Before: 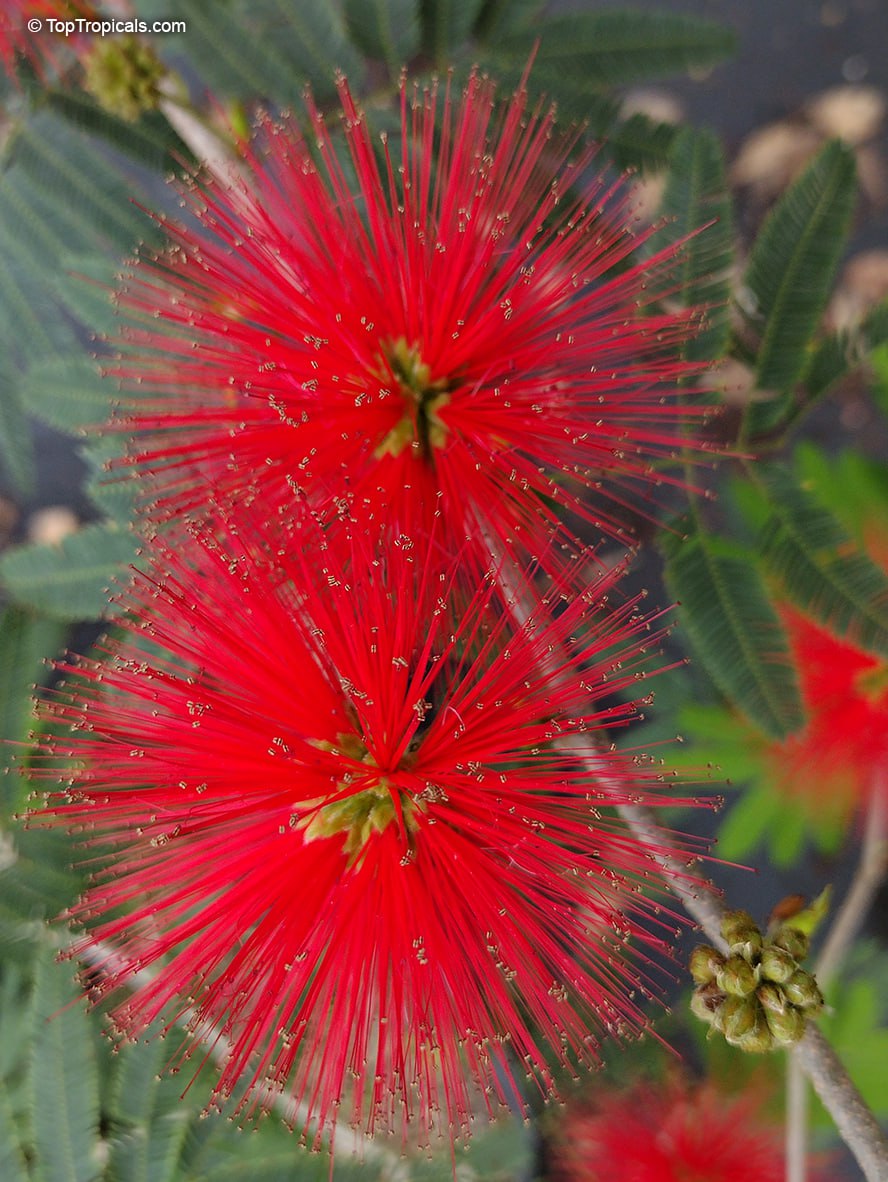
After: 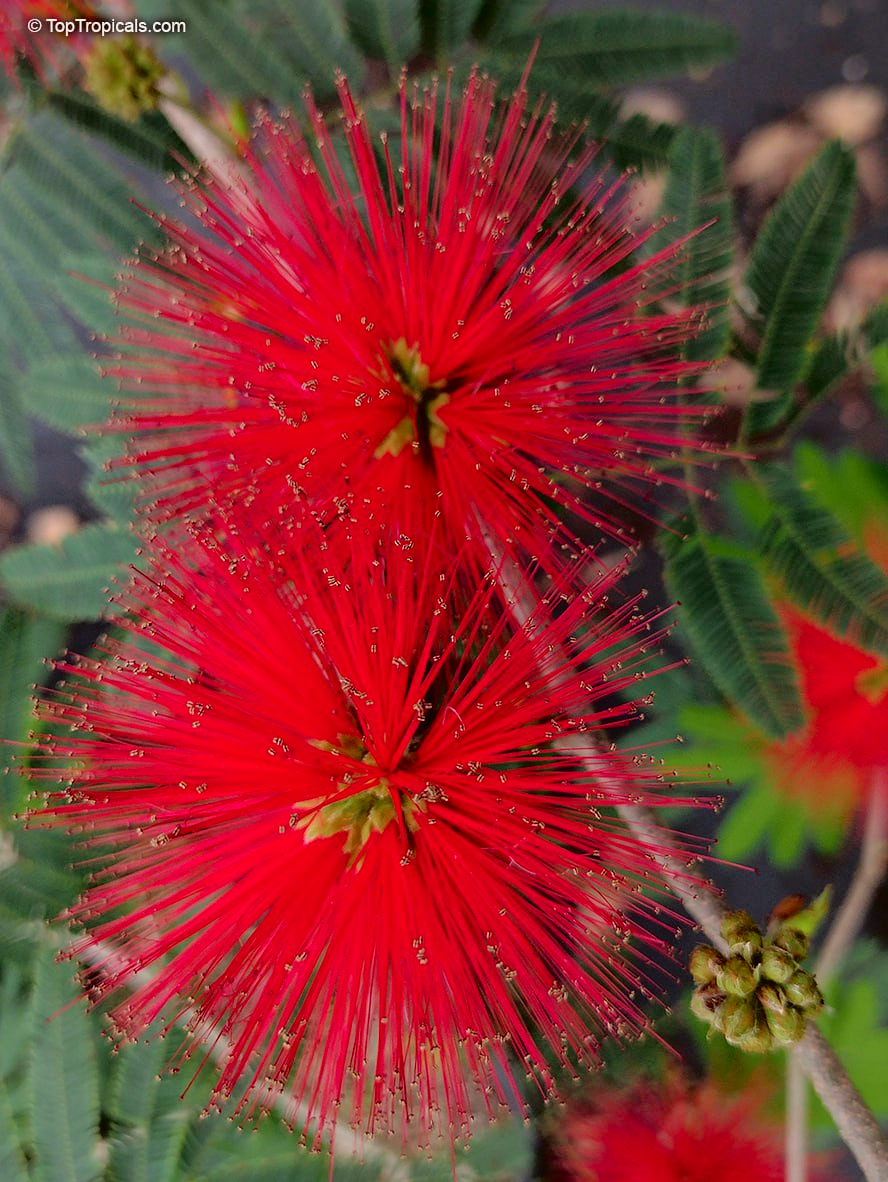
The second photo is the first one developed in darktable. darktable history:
tone curve: curves: ch0 [(0, 0.013) (0.181, 0.074) (0.337, 0.304) (0.498, 0.485) (0.78, 0.742) (0.993, 0.954)]; ch1 [(0, 0) (0.294, 0.184) (0.359, 0.34) (0.362, 0.35) (0.43, 0.41) (0.469, 0.463) (0.495, 0.502) (0.54, 0.563) (0.612, 0.641) (1, 1)]; ch2 [(0, 0) (0.44, 0.437) (0.495, 0.502) (0.524, 0.534) (0.557, 0.56) (0.634, 0.654) (0.728, 0.722) (1, 1)], color space Lab, independent channels, preserve colors none
